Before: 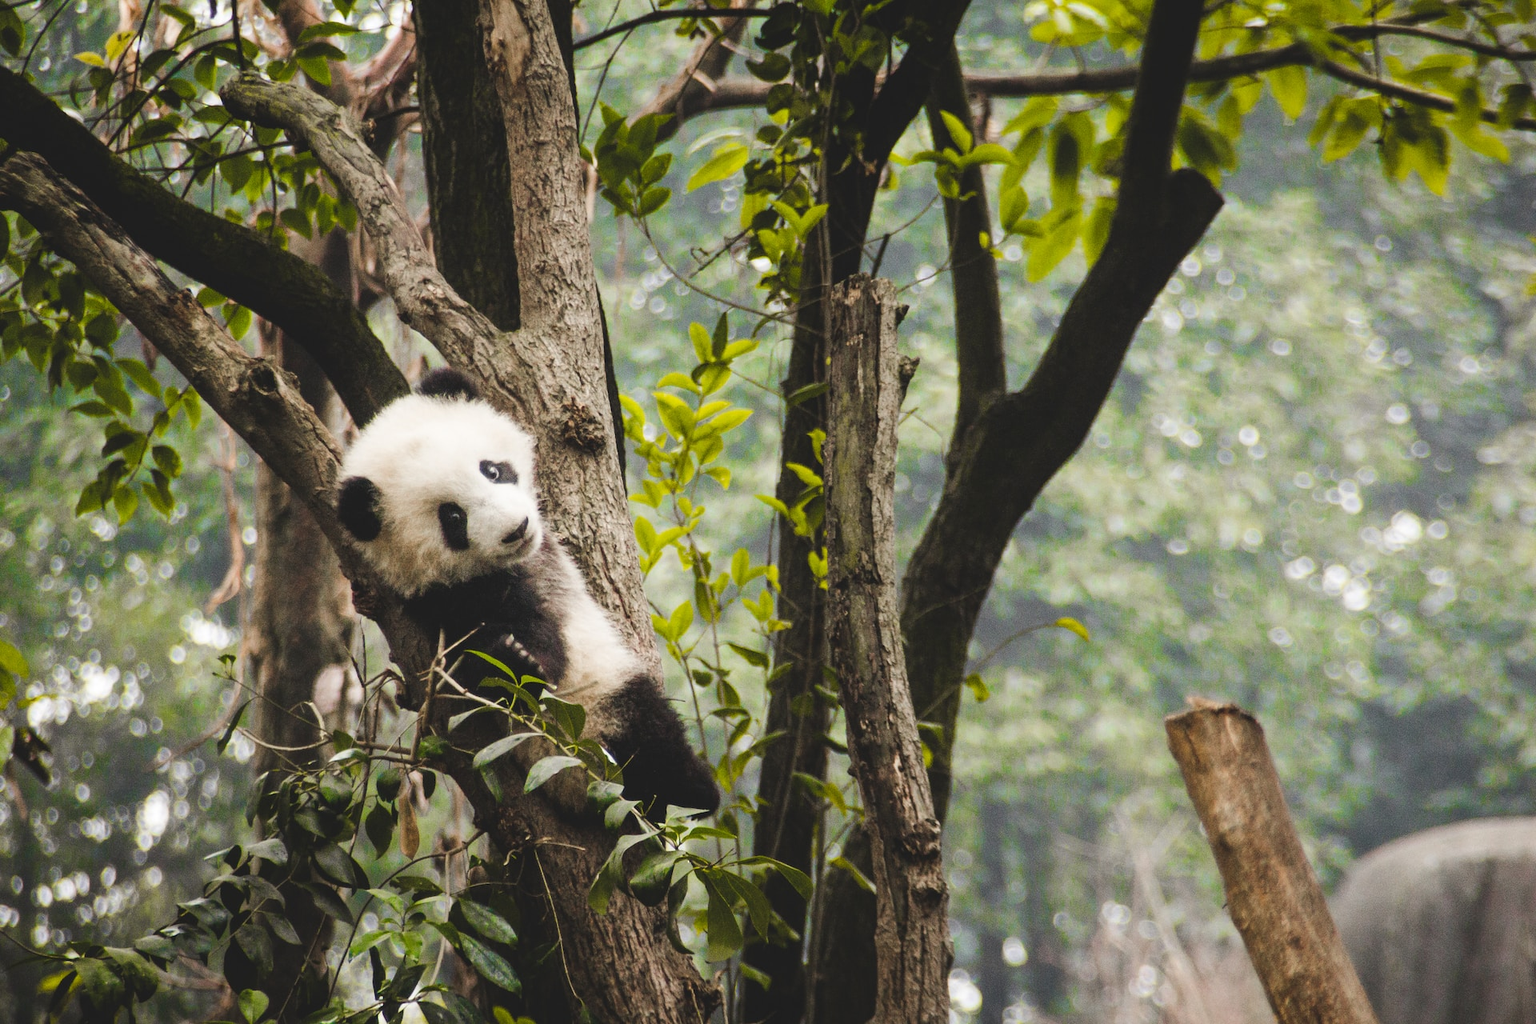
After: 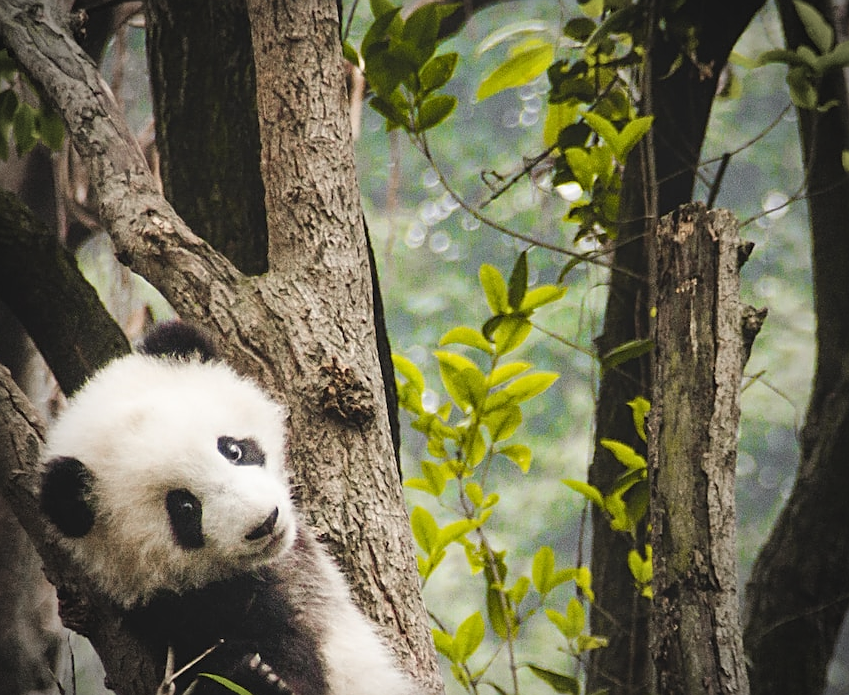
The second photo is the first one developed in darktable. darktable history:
crop: left 19.913%, top 10.877%, right 35.853%, bottom 34.819%
sharpen: on, module defaults
vignetting: fall-off start 71.61%
